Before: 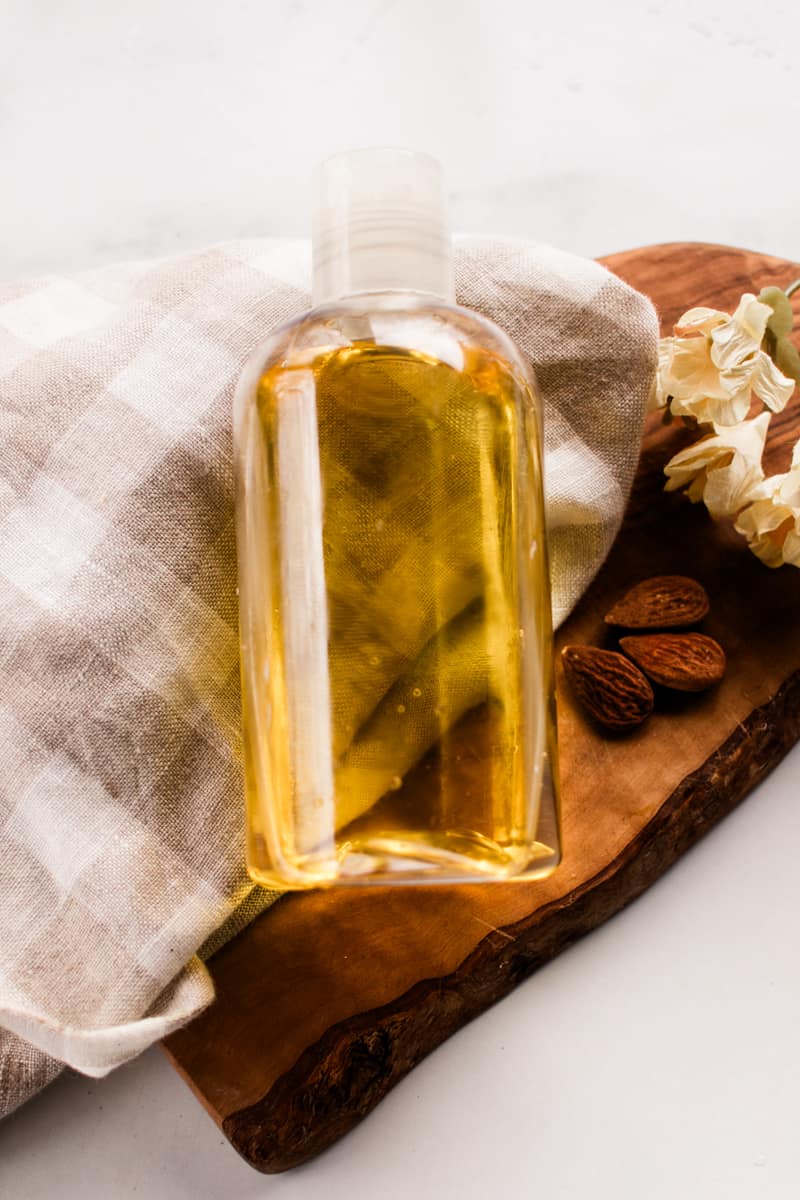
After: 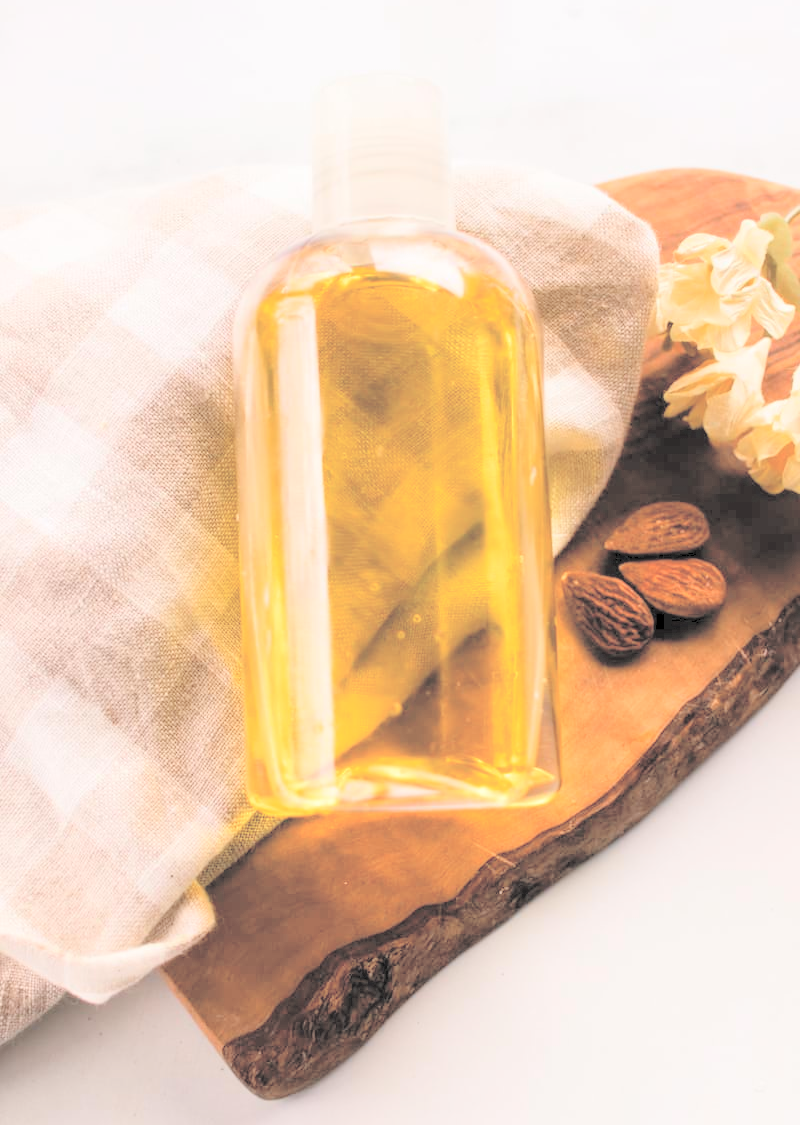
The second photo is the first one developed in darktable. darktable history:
crop and rotate: top 6.25%
contrast brightness saturation: brightness 1
